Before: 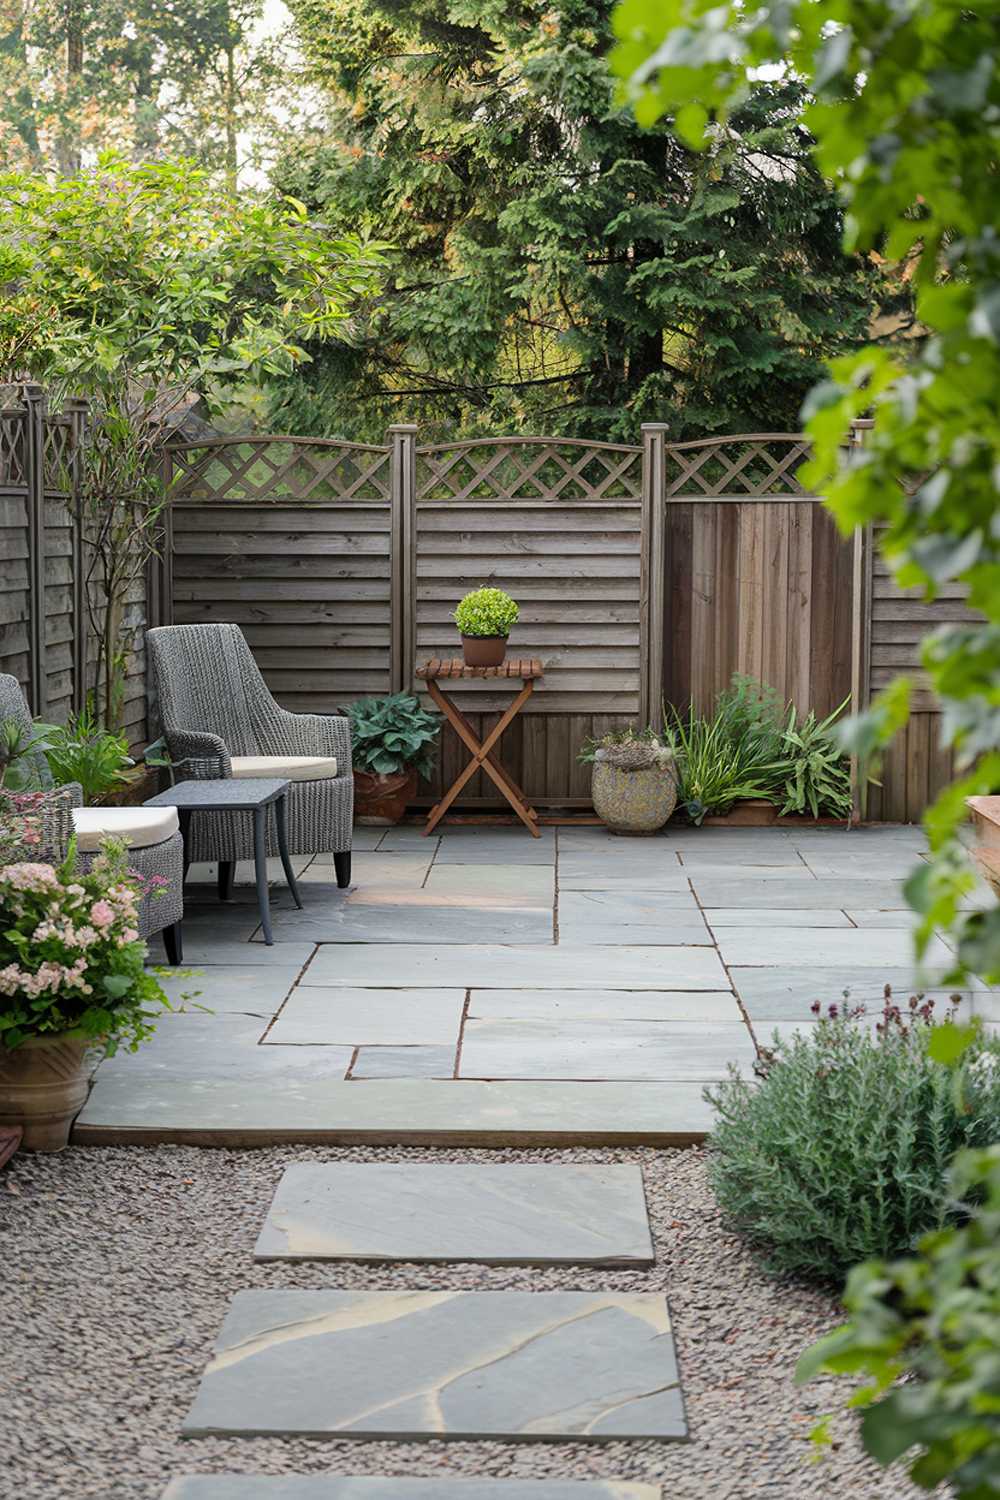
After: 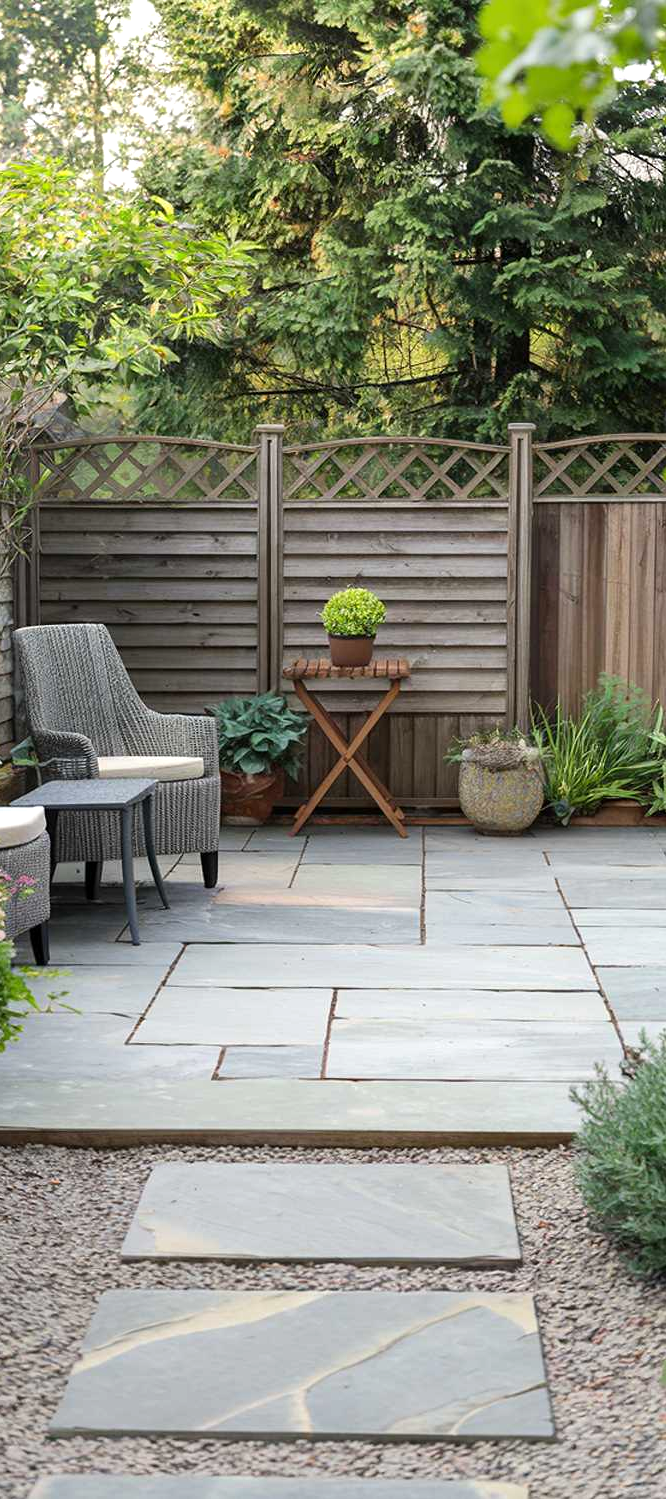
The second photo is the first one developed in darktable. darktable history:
exposure: exposure 0.296 EV, compensate exposure bias true, compensate highlight preservation false
crop and rotate: left 13.387%, right 19.93%
